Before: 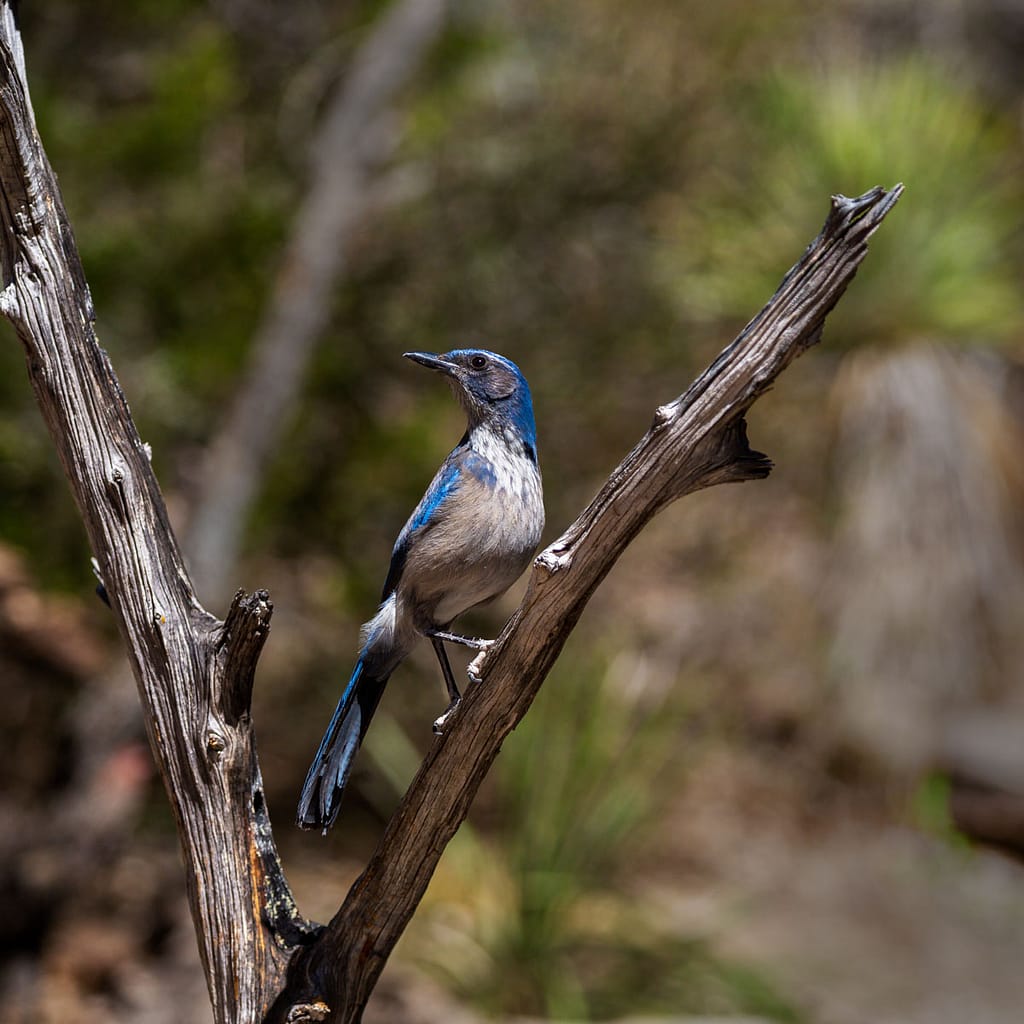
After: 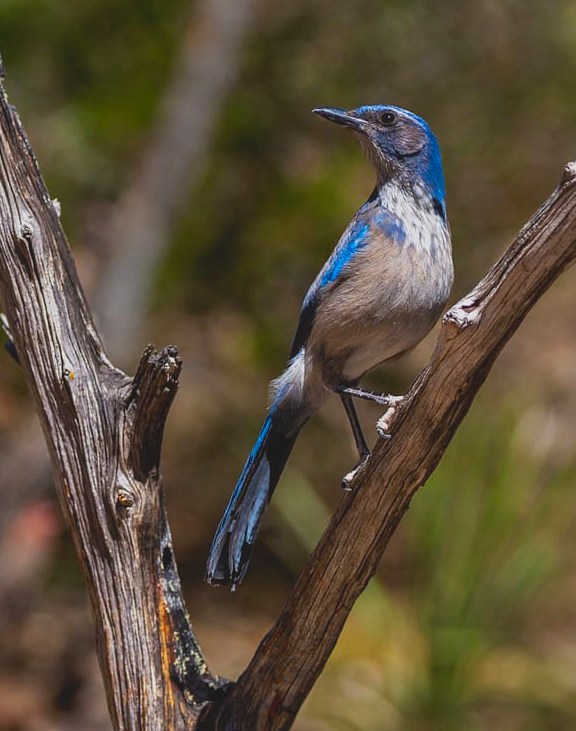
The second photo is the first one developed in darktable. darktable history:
contrast brightness saturation: contrast -0.19, saturation 0.19
crop: left 8.966%, top 23.852%, right 34.699%, bottom 4.703%
